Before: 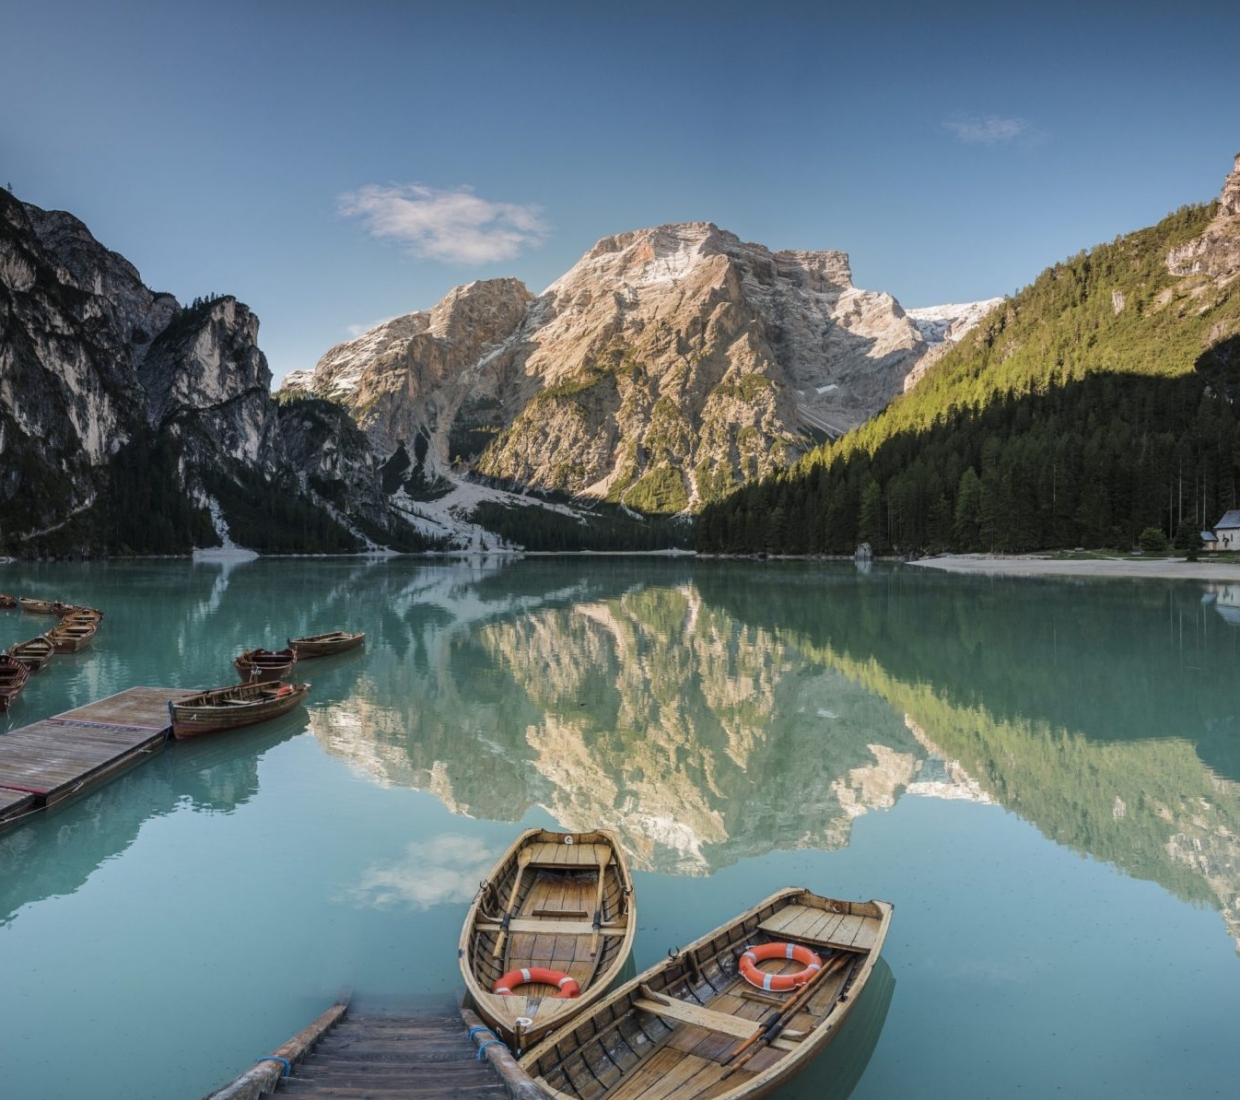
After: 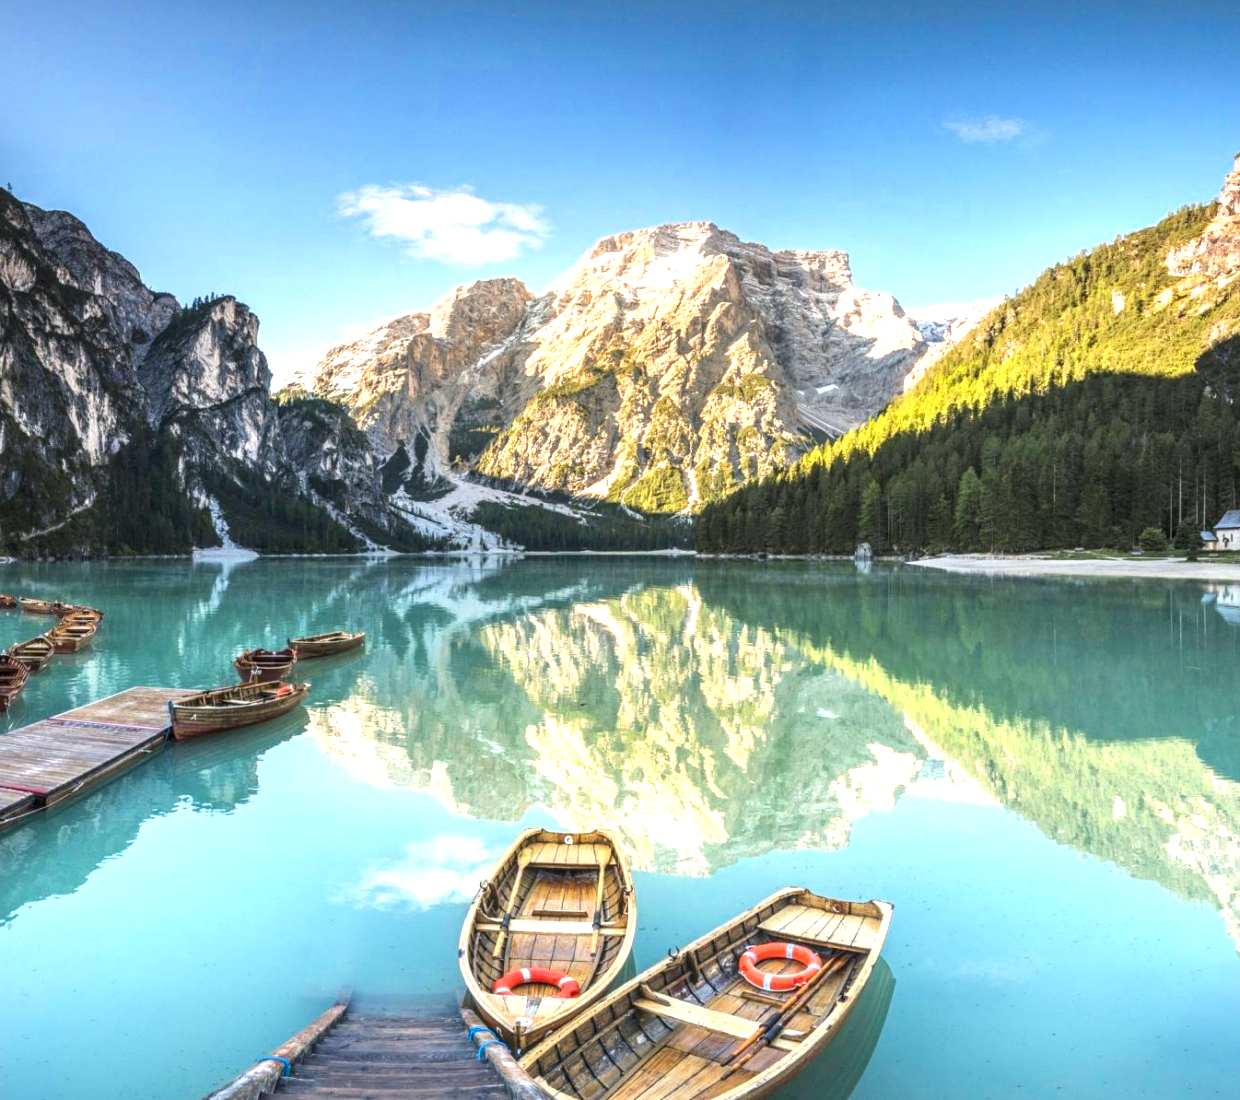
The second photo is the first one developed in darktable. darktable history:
local contrast: on, module defaults
exposure: black level correction 0, exposure 1.379 EV, compensate exposure bias true, compensate highlight preservation false
color zones: curves: ch0 [(0, 0.613) (0.01, 0.613) (0.245, 0.448) (0.498, 0.529) (0.642, 0.665) (0.879, 0.777) (0.99, 0.613)]; ch1 [(0, 0) (0.143, 0) (0.286, 0) (0.429, 0) (0.571, 0) (0.714, 0) (0.857, 0)], mix -131.09%
